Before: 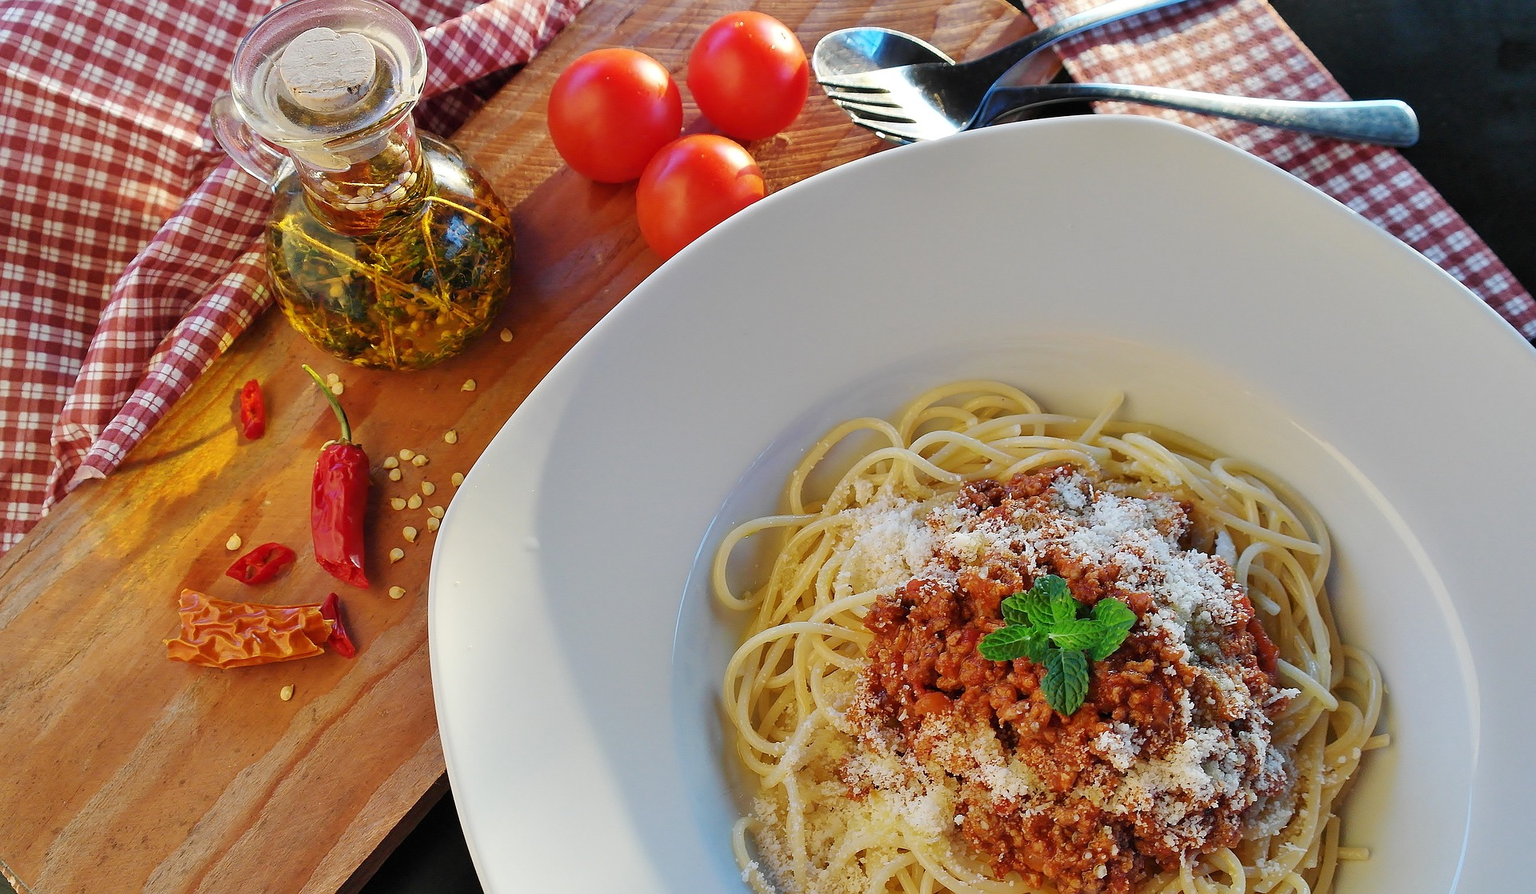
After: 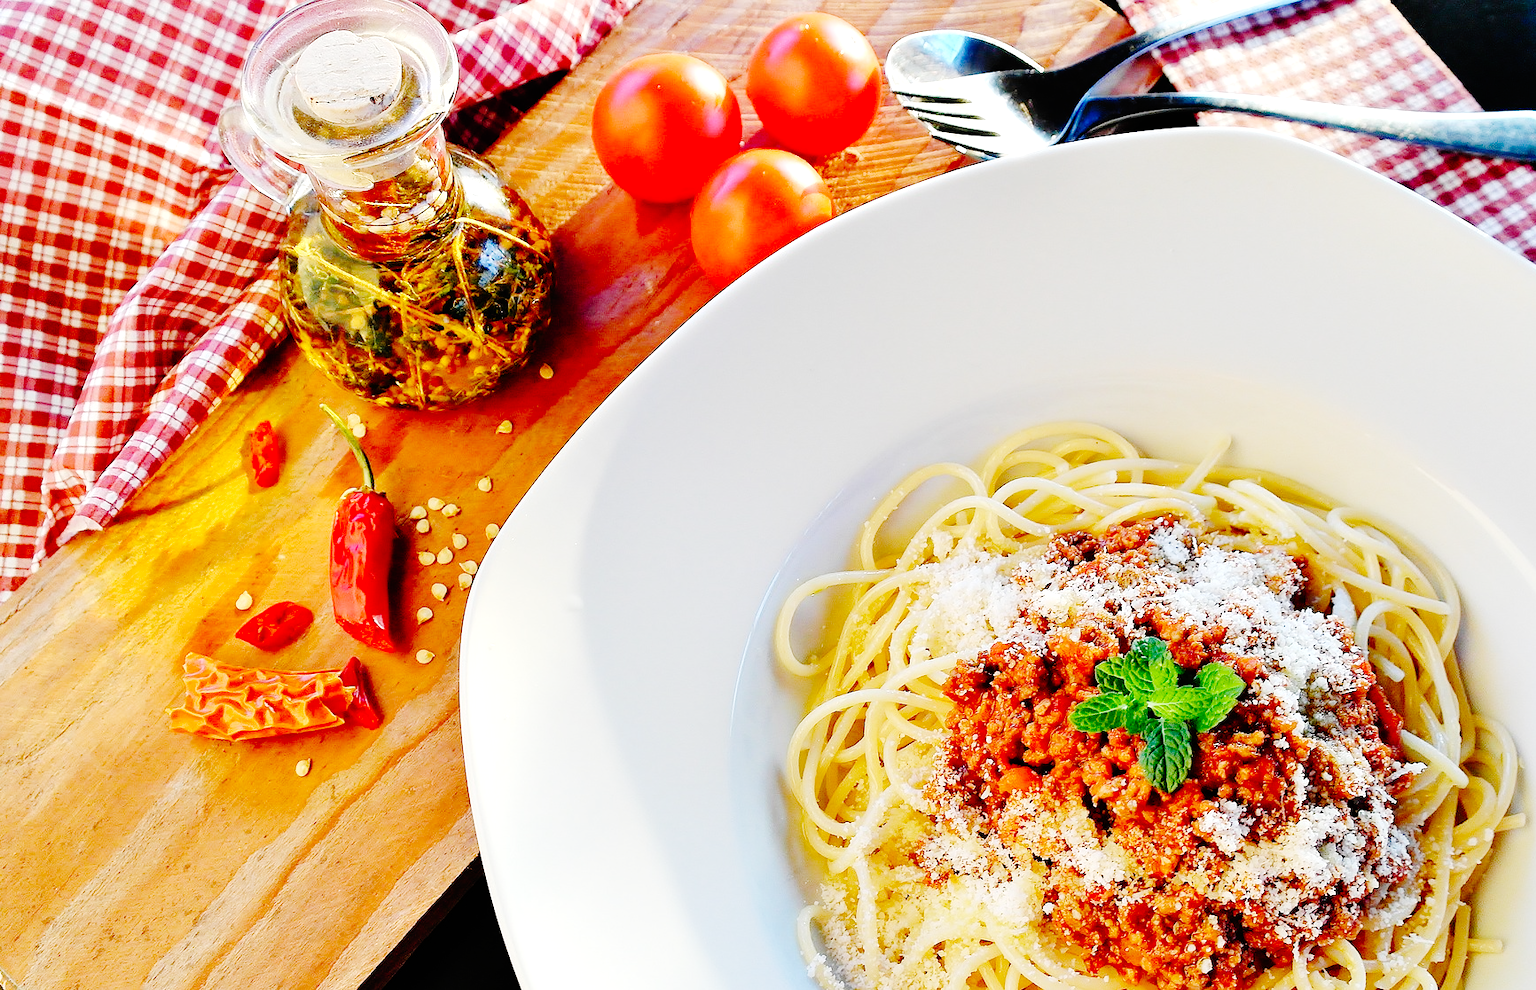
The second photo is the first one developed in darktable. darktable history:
crop and rotate: left 0.929%, right 8.814%
exposure: exposure 0.511 EV, compensate highlight preservation false
base curve: curves: ch0 [(0, 0) (0.036, 0.01) (0.123, 0.254) (0.258, 0.504) (0.507, 0.748) (1, 1)], preserve colors none
